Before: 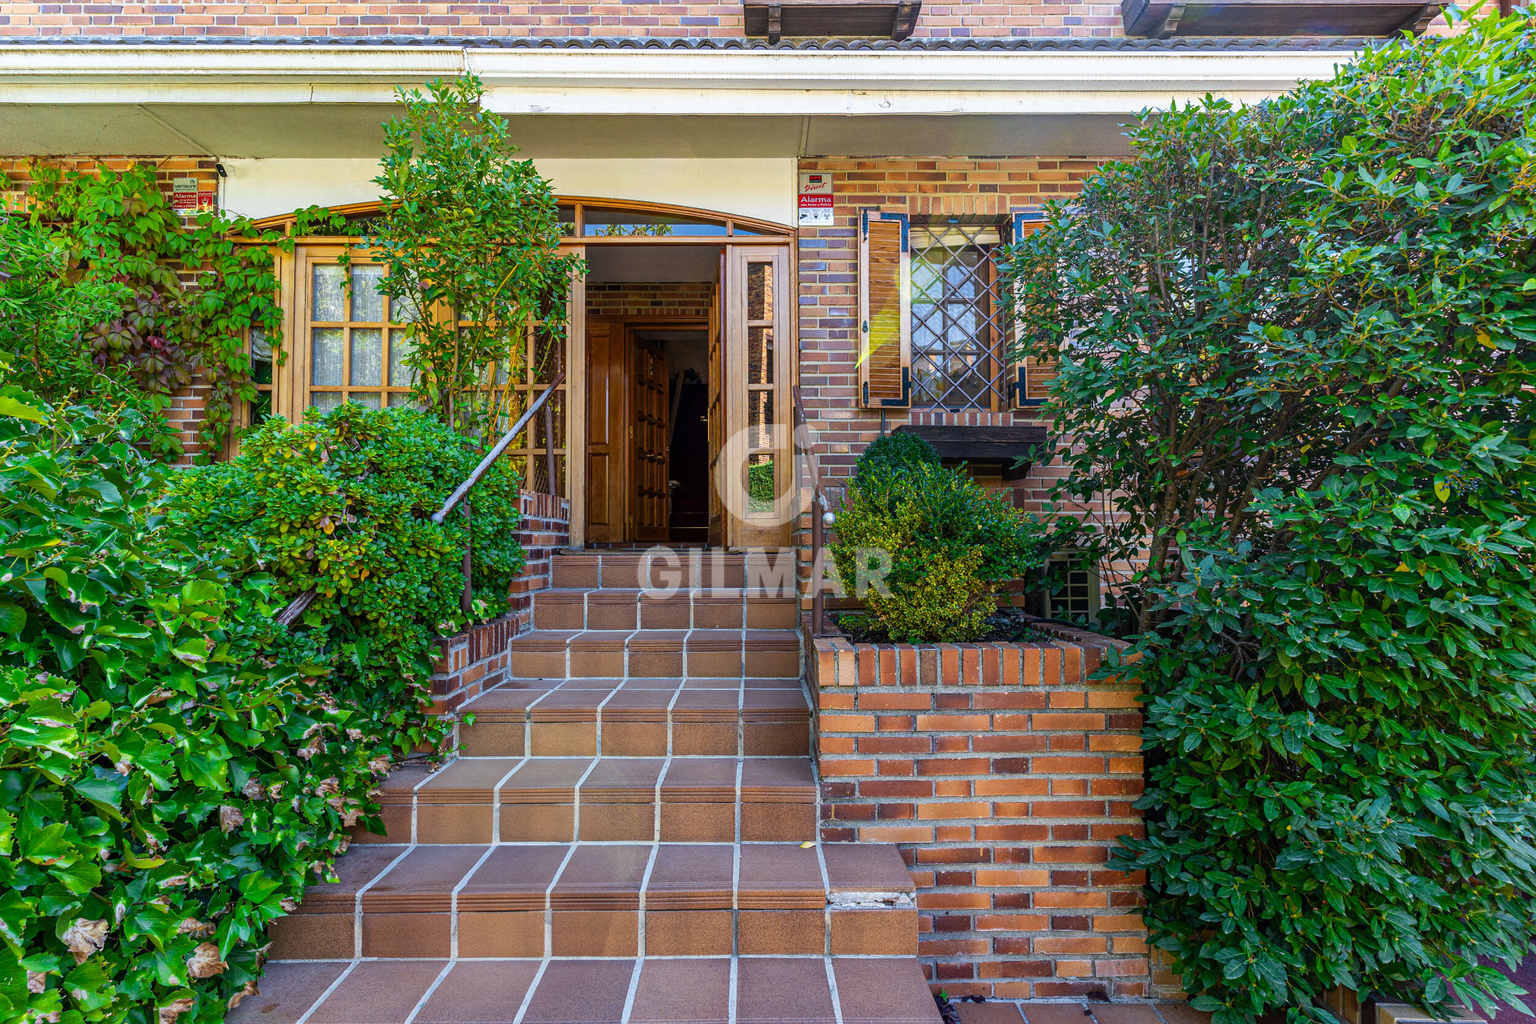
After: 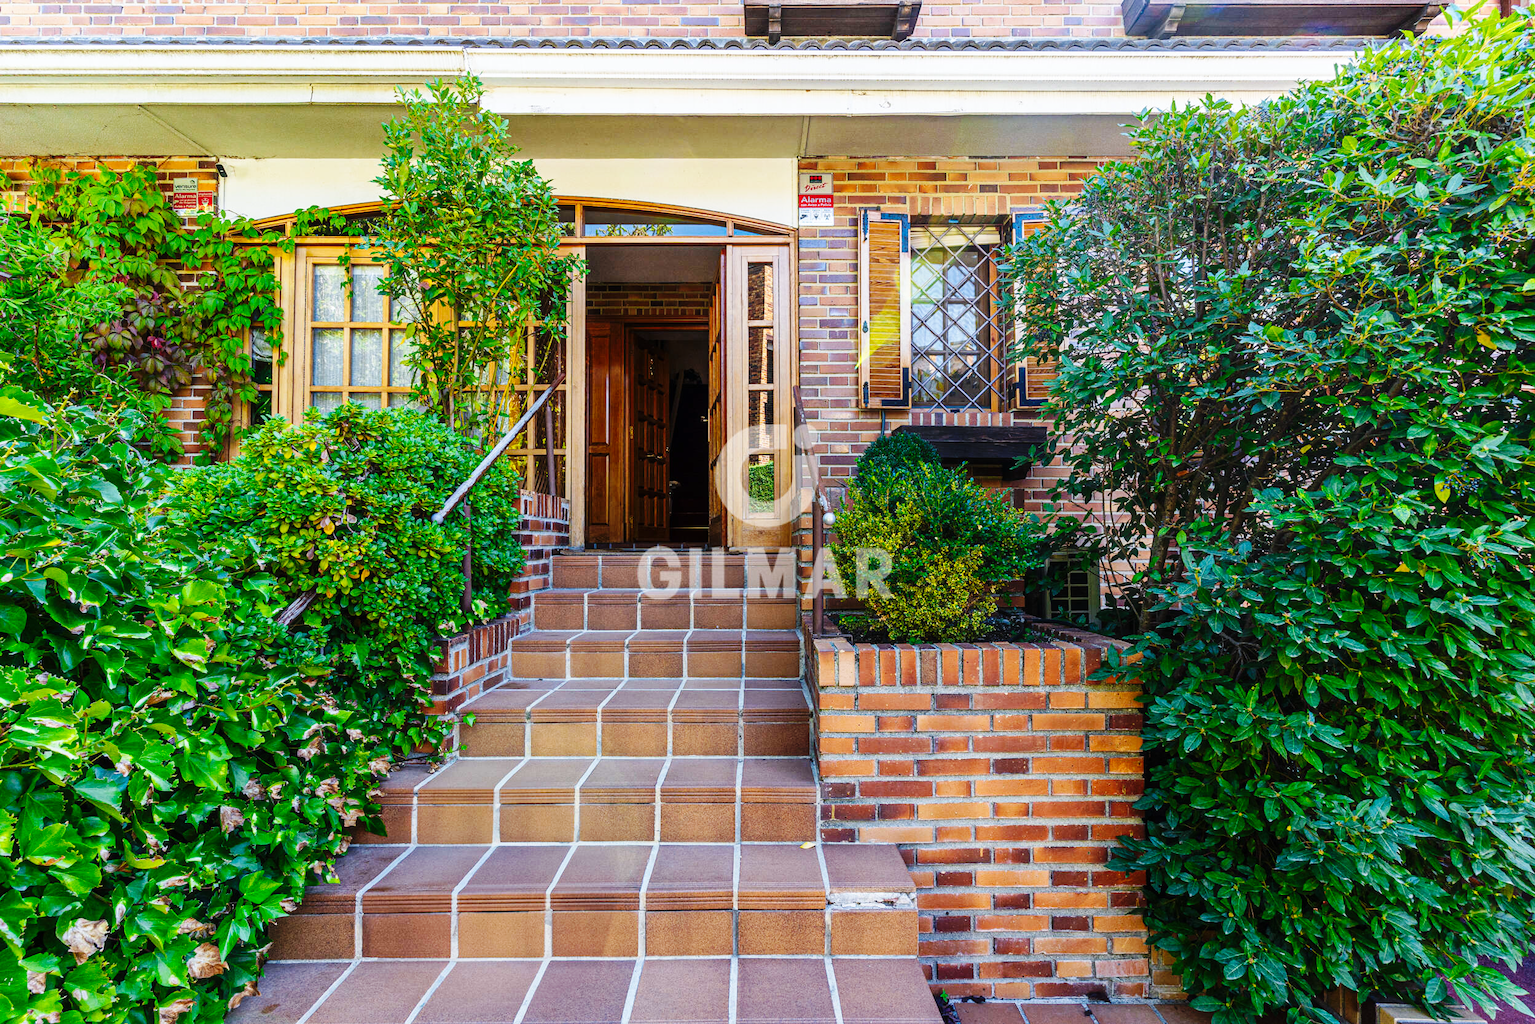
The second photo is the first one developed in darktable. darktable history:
base curve: curves: ch0 [(0, 0) (0.036, 0.025) (0.121, 0.166) (0.206, 0.329) (0.605, 0.79) (1, 1)], preserve colors none
haze removal: strength -0.05
tone equalizer: on, module defaults
